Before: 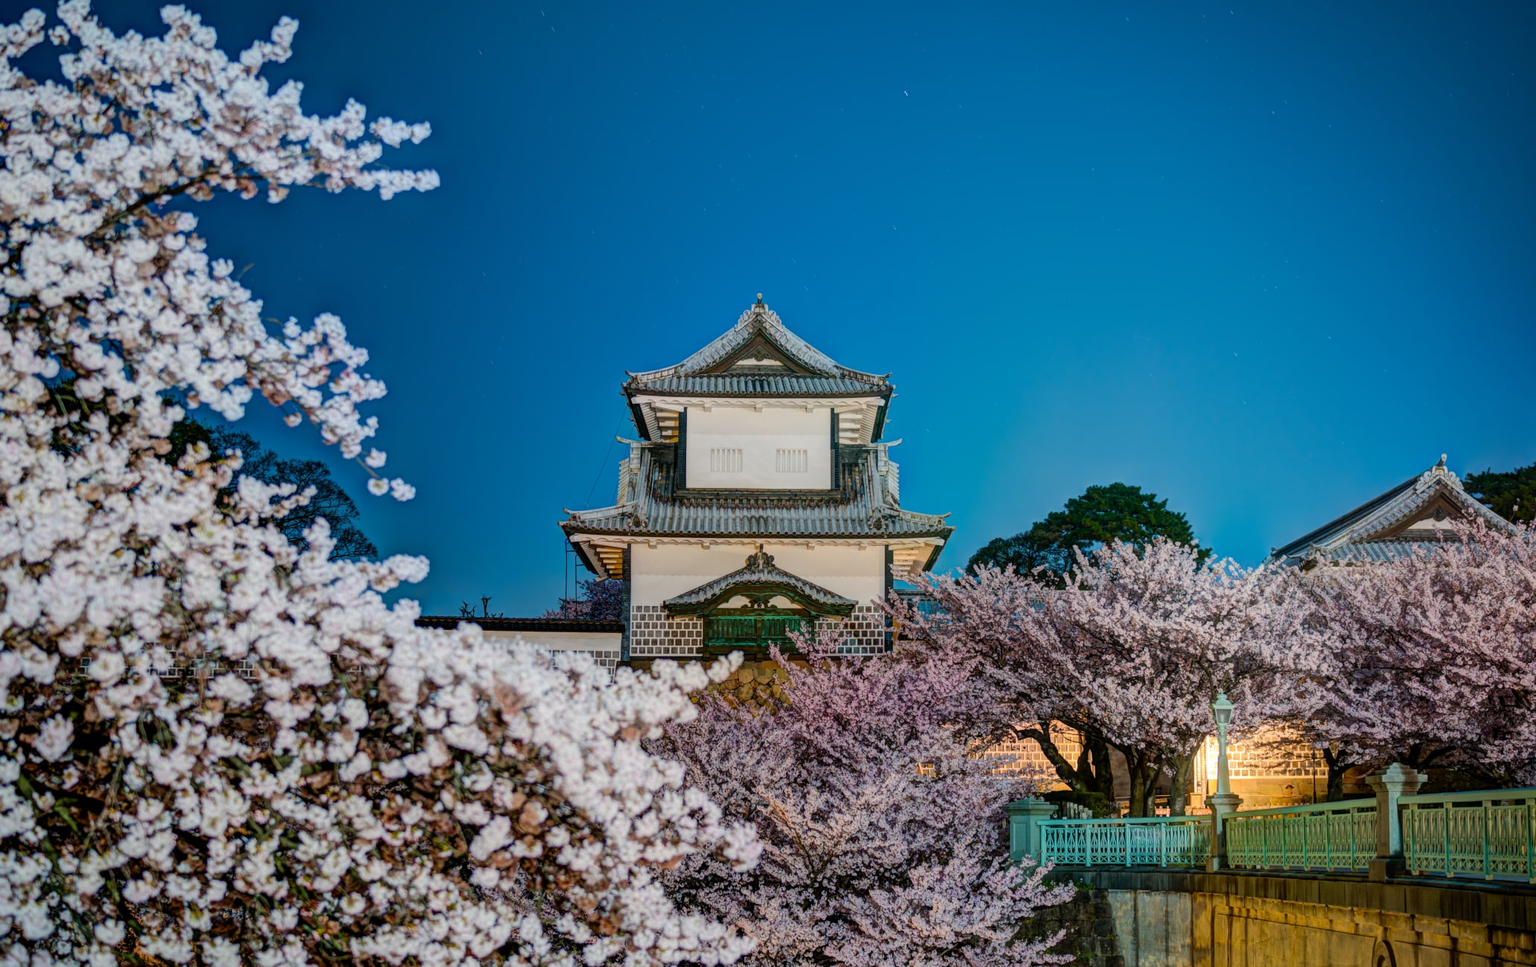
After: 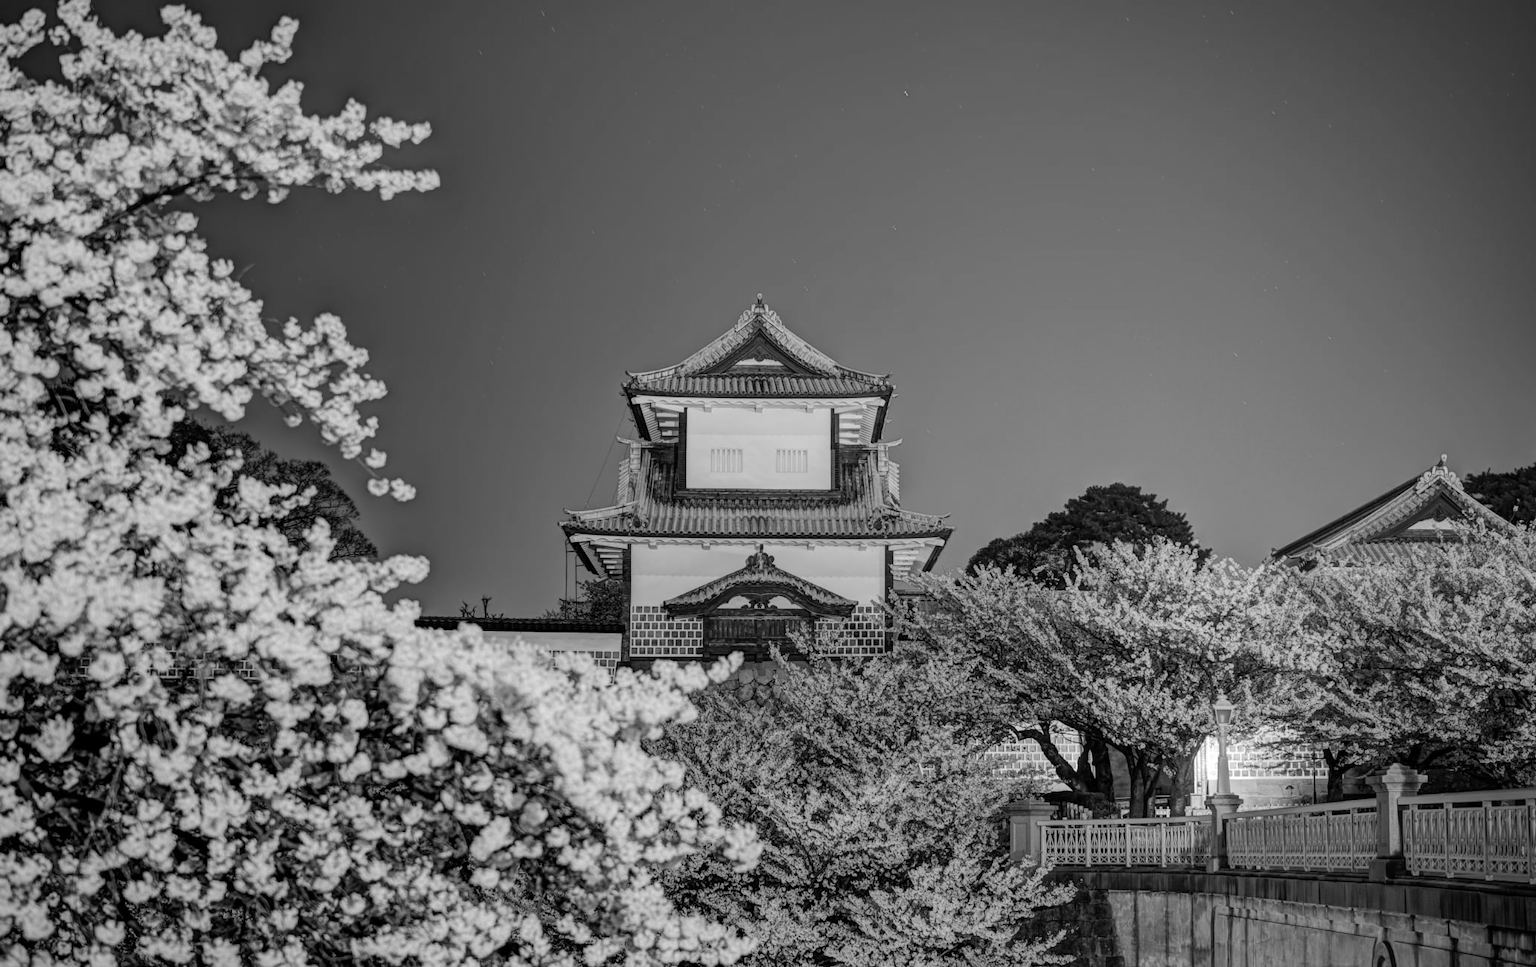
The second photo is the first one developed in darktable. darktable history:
color zones: curves: ch1 [(0, -0.014) (0.143, -0.013) (0.286, -0.013) (0.429, -0.016) (0.571, -0.019) (0.714, -0.015) (0.857, 0.002) (1, -0.014)]
contrast brightness saturation: saturation -0.02
